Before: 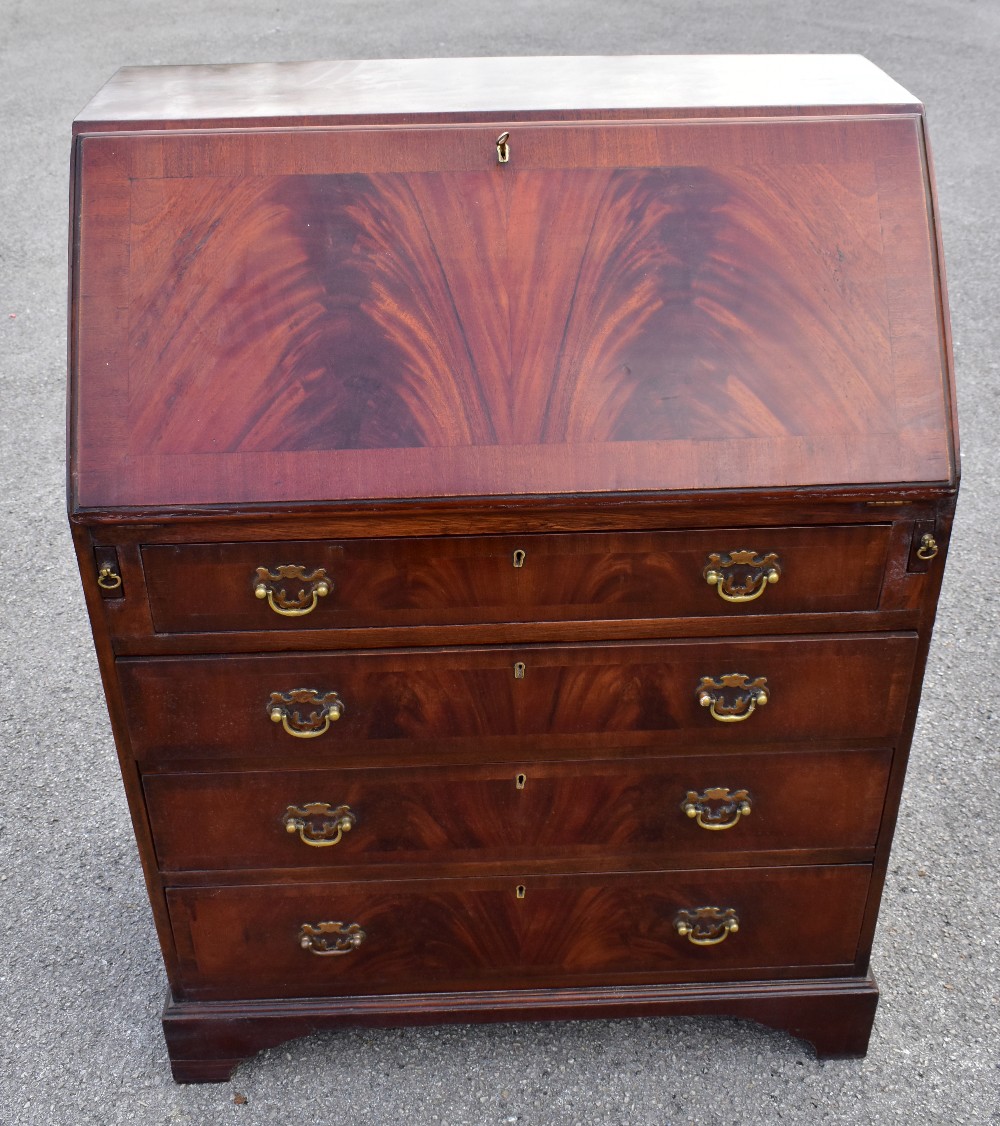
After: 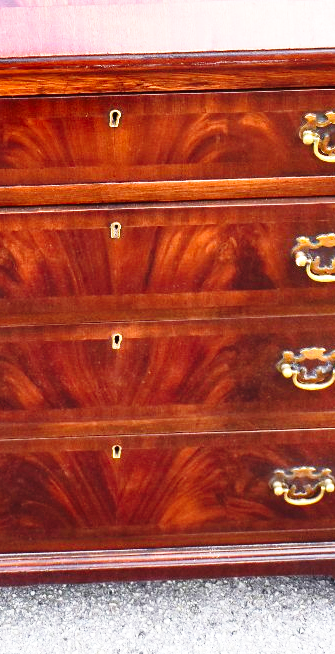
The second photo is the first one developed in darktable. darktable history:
crop: left 40.476%, top 39.079%, right 25.967%, bottom 2.758%
exposure: black level correction 0, exposure 1.199 EV, compensate exposure bias true, compensate highlight preservation false
base curve: curves: ch0 [(0, 0) (0.026, 0.03) (0.109, 0.232) (0.351, 0.748) (0.669, 0.968) (1, 1)], preserve colors none
